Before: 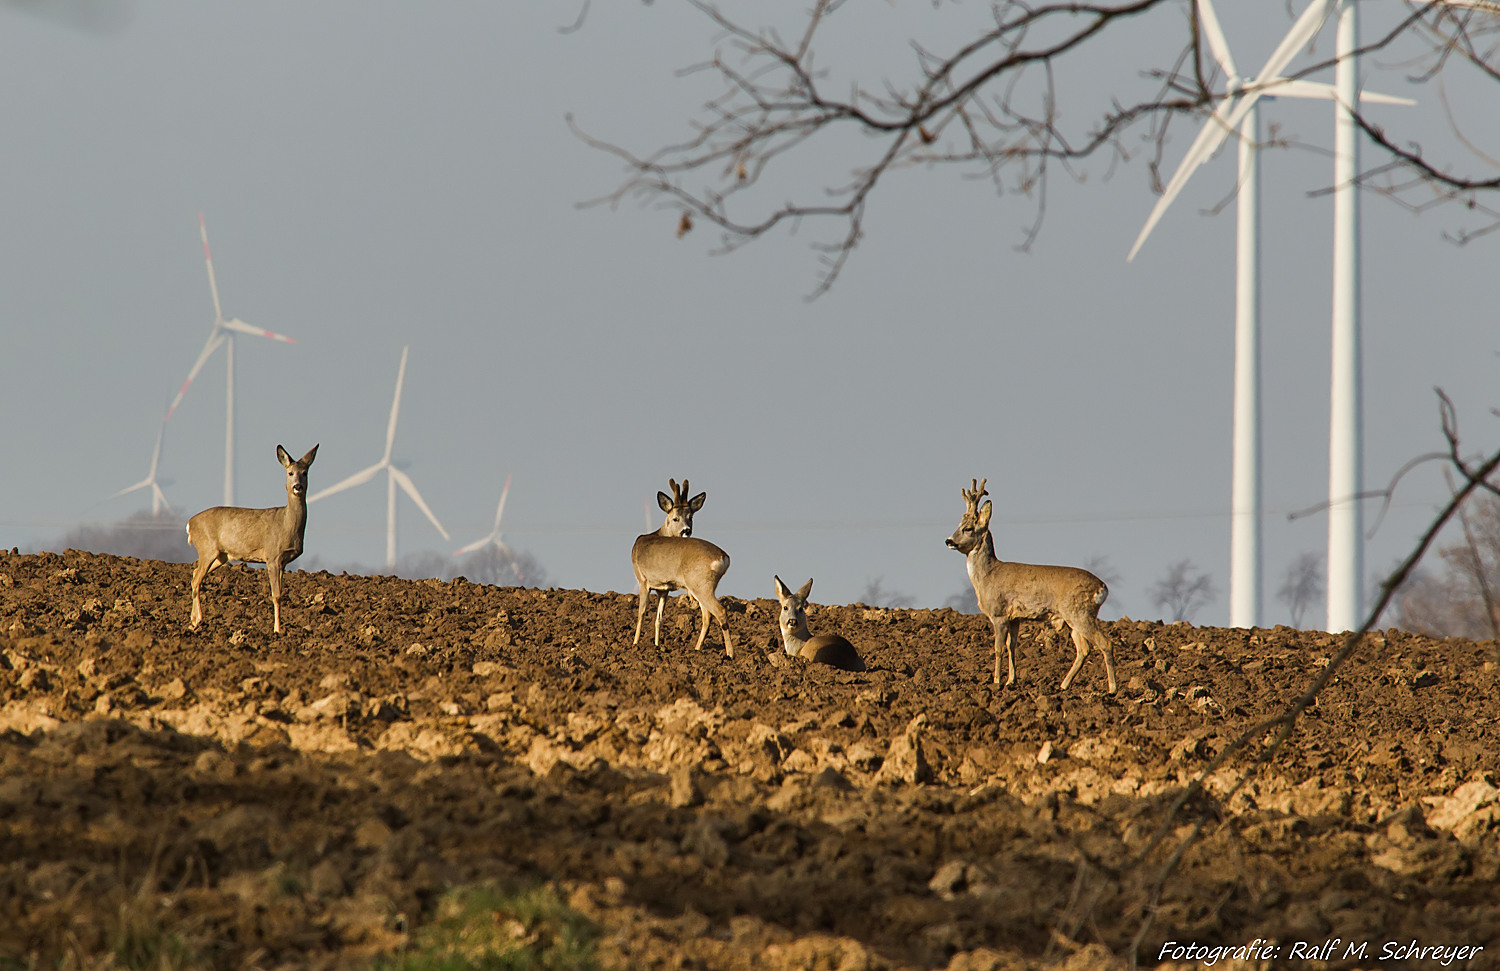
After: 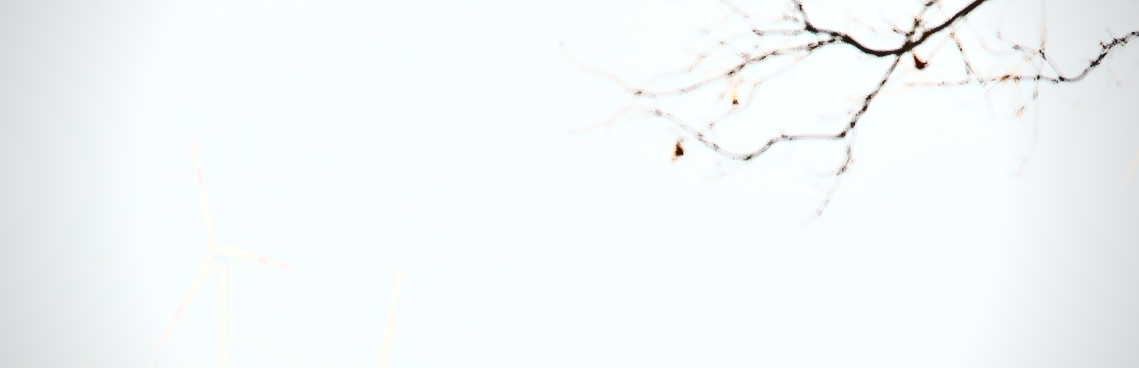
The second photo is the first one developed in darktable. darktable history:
crop: left 0.519%, top 7.643%, right 23.493%, bottom 54.458%
sharpen: radius 1.351, amount 1.237, threshold 0.637
tone equalizer: -7 EV 0.155 EV, -6 EV 0.573 EV, -5 EV 1.11 EV, -4 EV 1.33 EV, -3 EV 1.14 EV, -2 EV 0.6 EV, -1 EV 0.165 EV
contrast brightness saturation: contrast 0.926, brightness 0.195
base curve: curves: ch0 [(0, 0) (0.028, 0.03) (0.121, 0.232) (0.46, 0.748) (0.859, 0.968) (1, 1)], preserve colors none
local contrast: mode bilateral grid, contrast 20, coarseness 50, detail 150%, midtone range 0.2
vignetting: fall-off start 75.7%, width/height ratio 1.085
tone curve: curves: ch0 [(0, 0) (0.003, 0.096) (0.011, 0.097) (0.025, 0.096) (0.044, 0.099) (0.069, 0.109) (0.1, 0.129) (0.136, 0.149) (0.177, 0.176) (0.224, 0.22) (0.277, 0.288) (0.335, 0.385) (0.399, 0.49) (0.468, 0.581) (0.543, 0.661) (0.623, 0.729) (0.709, 0.79) (0.801, 0.849) (0.898, 0.912) (1, 1)], color space Lab, independent channels, preserve colors none
